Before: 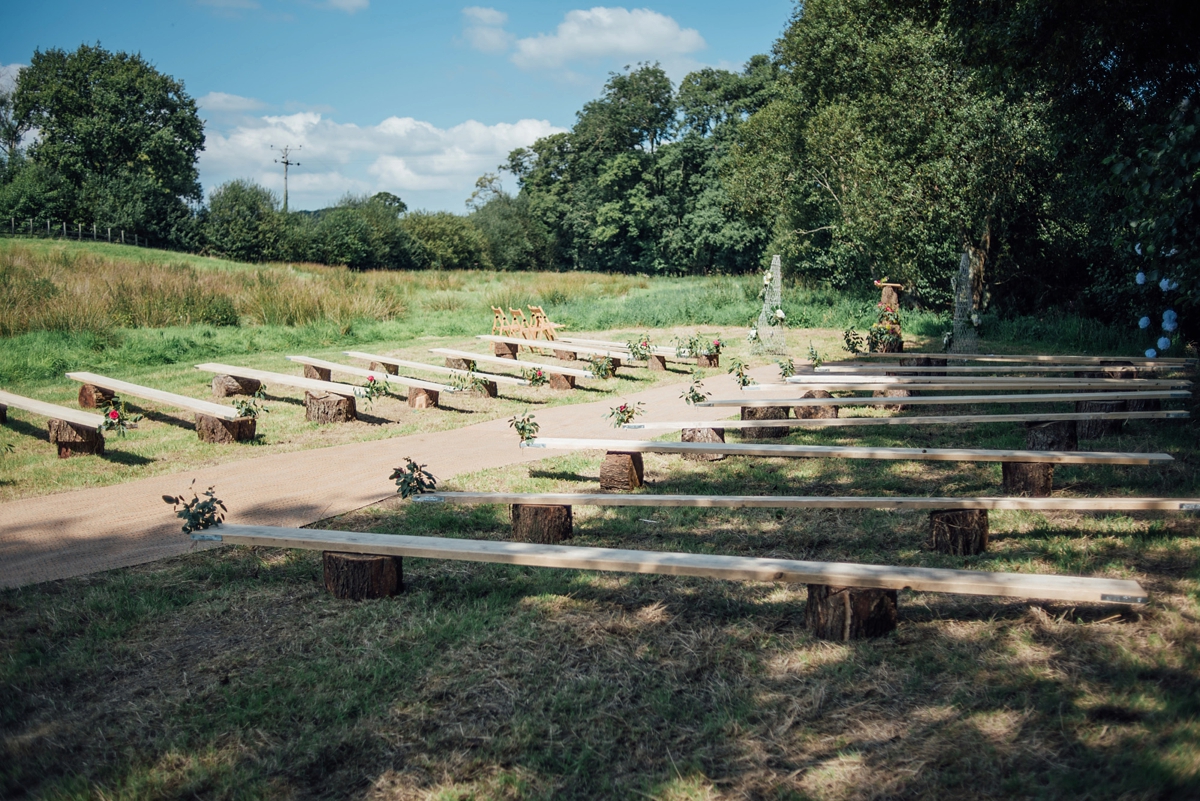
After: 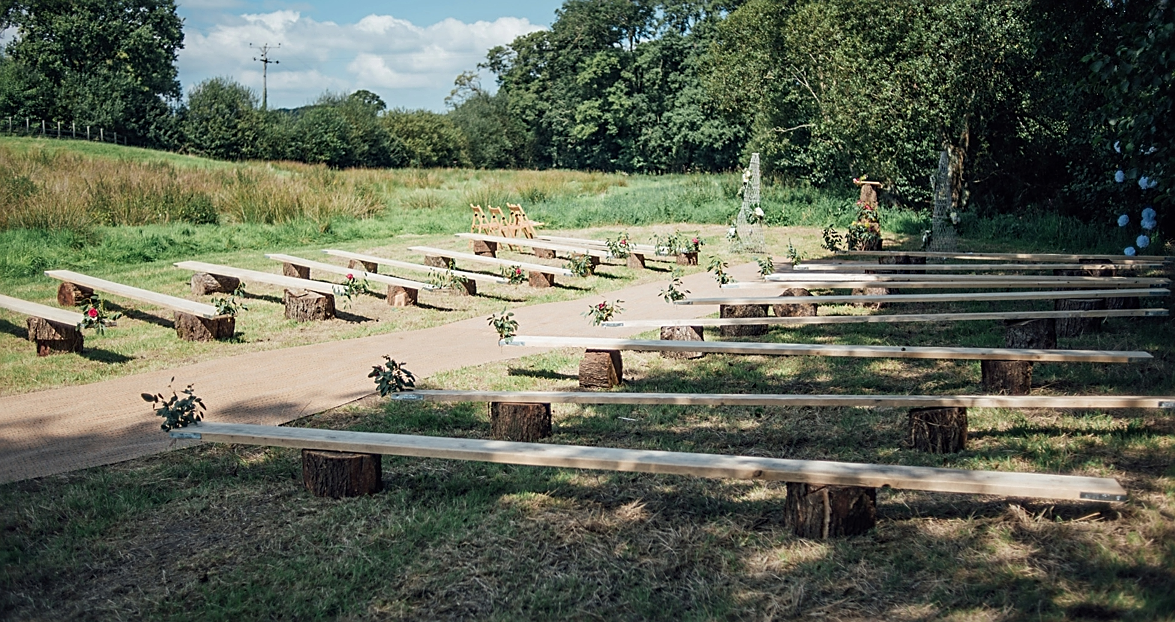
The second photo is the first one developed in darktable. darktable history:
crop and rotate: left 1.795%, top 12.921%, right 0.233%, bottom 9.34%
sharpen: amount 0.497
